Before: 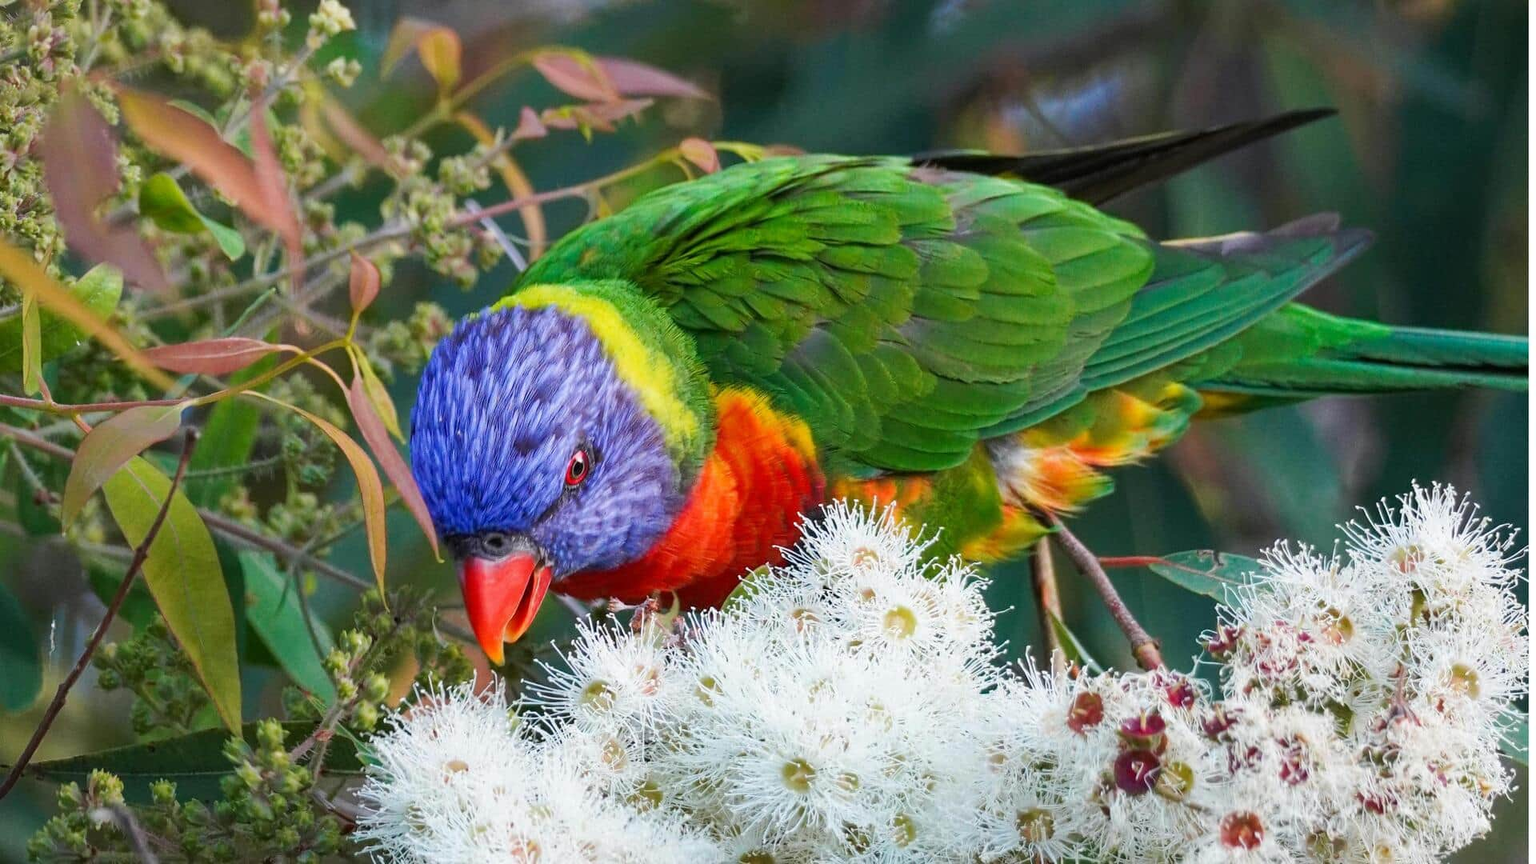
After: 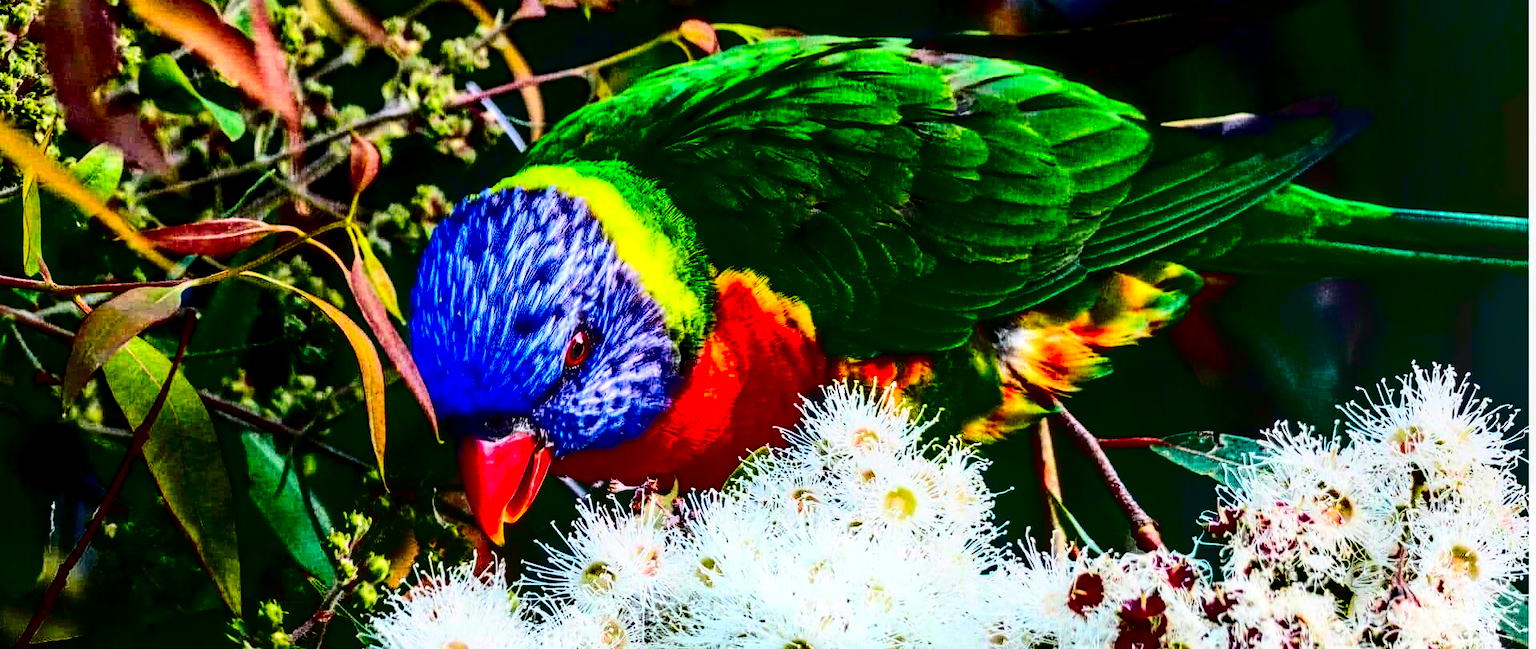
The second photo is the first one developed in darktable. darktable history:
local contrast: detail 150%
crop: top 13.842%, bottom 10.961%
exposure: exposure 0.226 EV, compensate highlight preservation false
contrast brightness saturation: contrast 0.773, brightness -0.992, saturation 0.981
shadows and highlights: shadows 25.33, highlights -26.39
